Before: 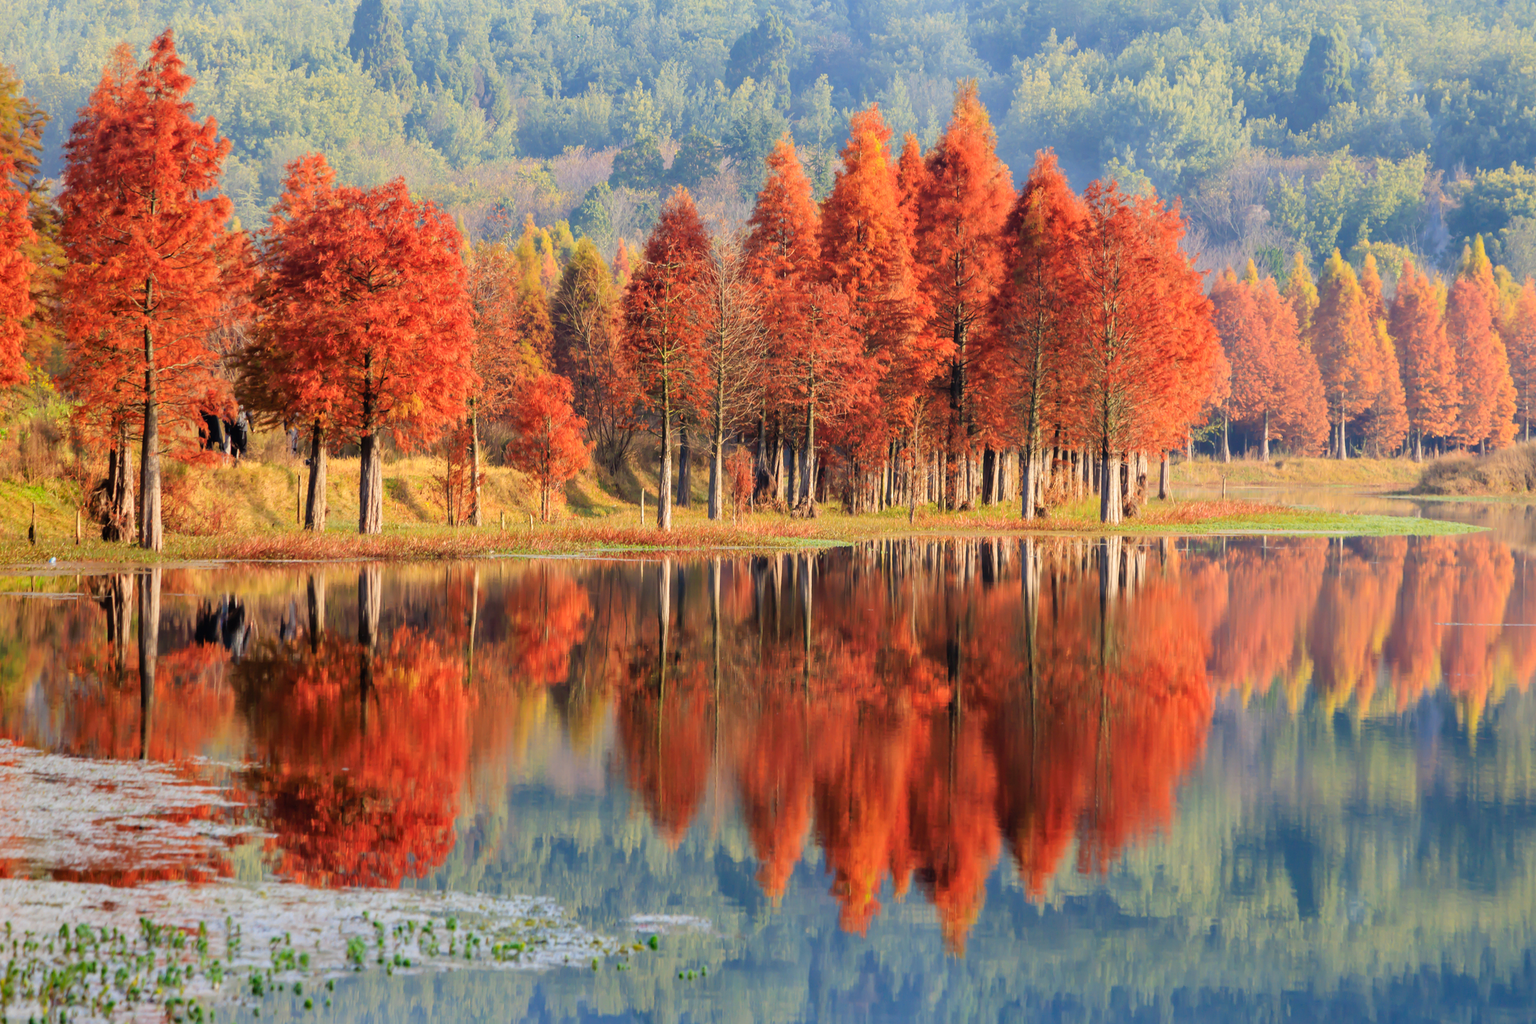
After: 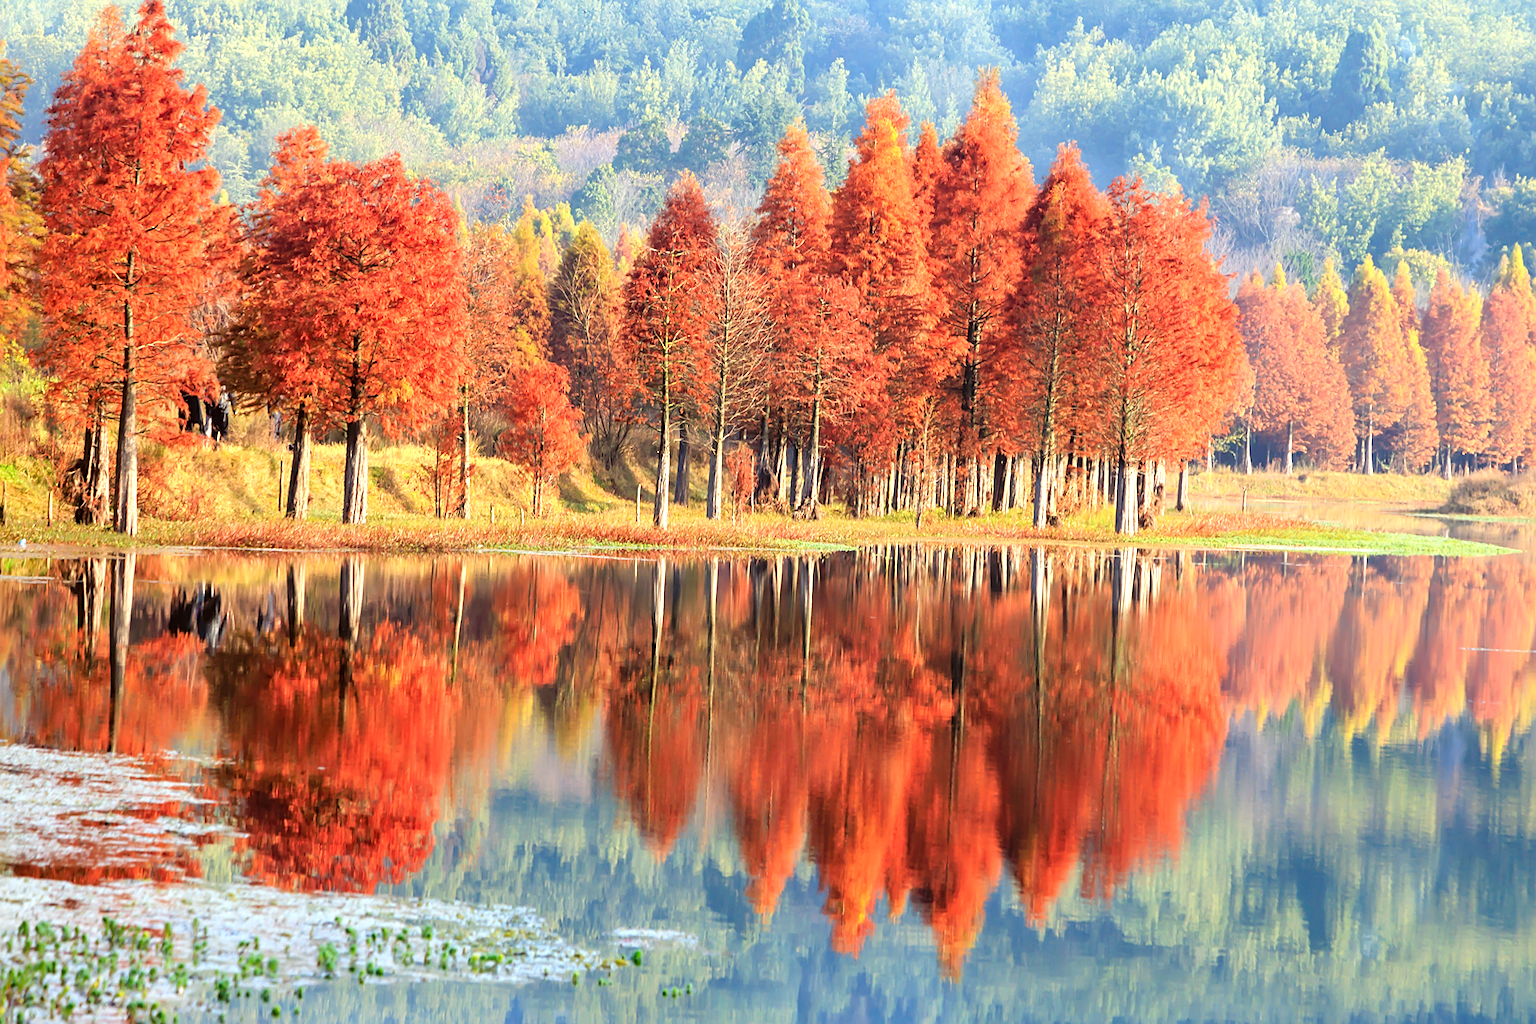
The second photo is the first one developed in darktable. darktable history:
color correction: highlights a* -5.1, highlights b* -4.5, shadows a* 3.77, shadows b* 4.47
exposure: black level correction 0, exposure 0.694 EV, compensate exposure bias true, compensate highlight preservation false
crop and rotate: angle -1.6°
sharpen: on, module defaults
